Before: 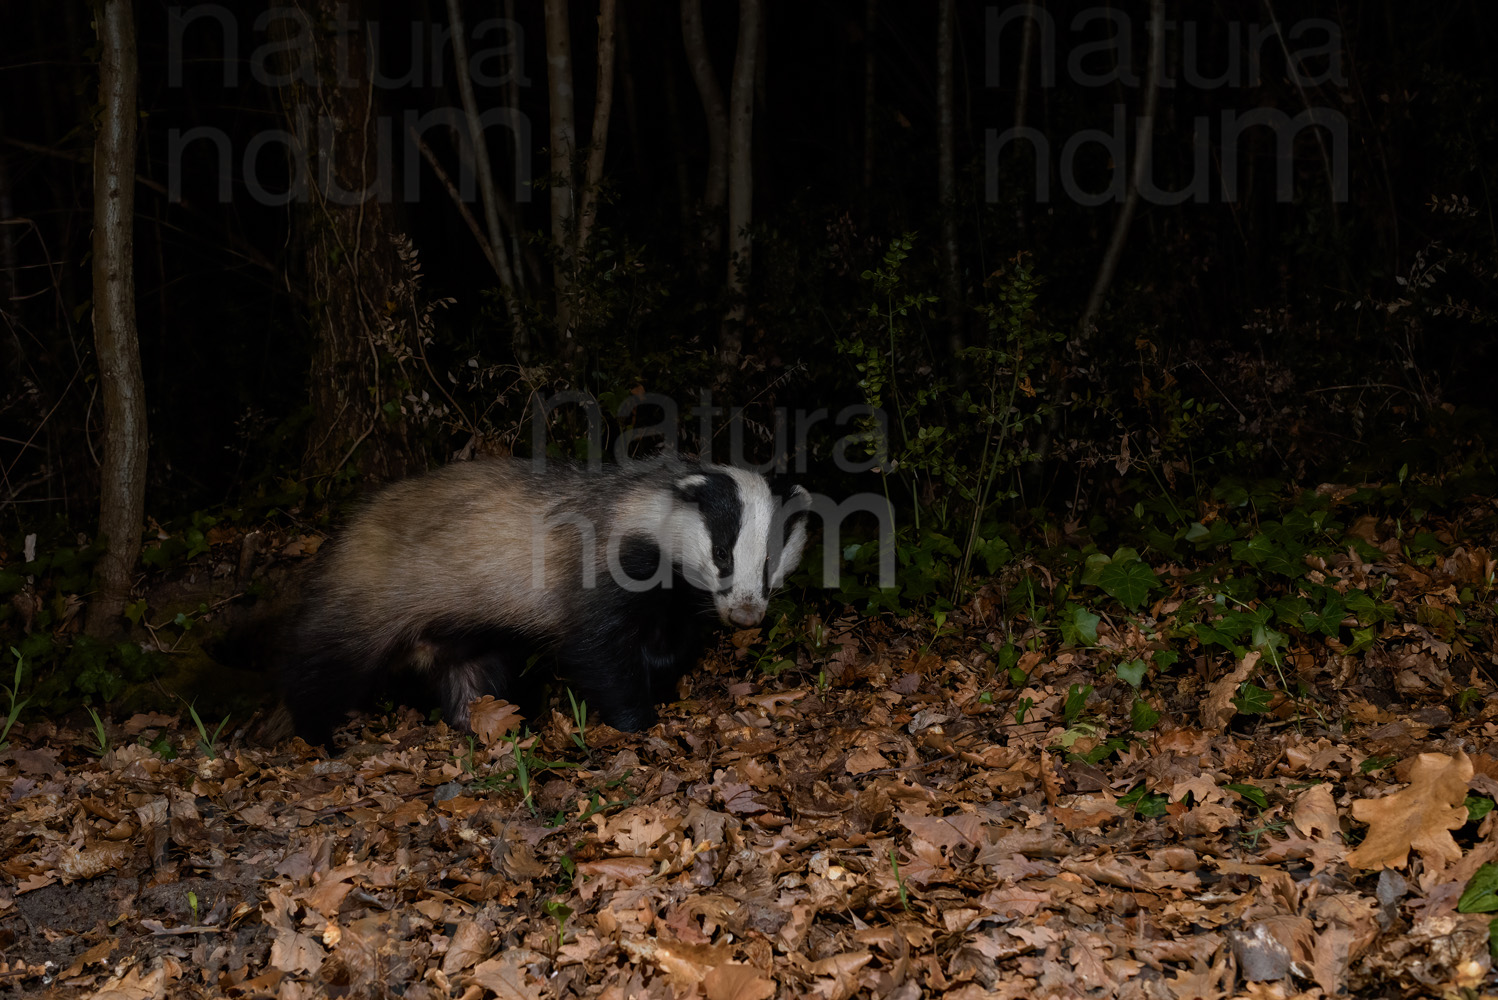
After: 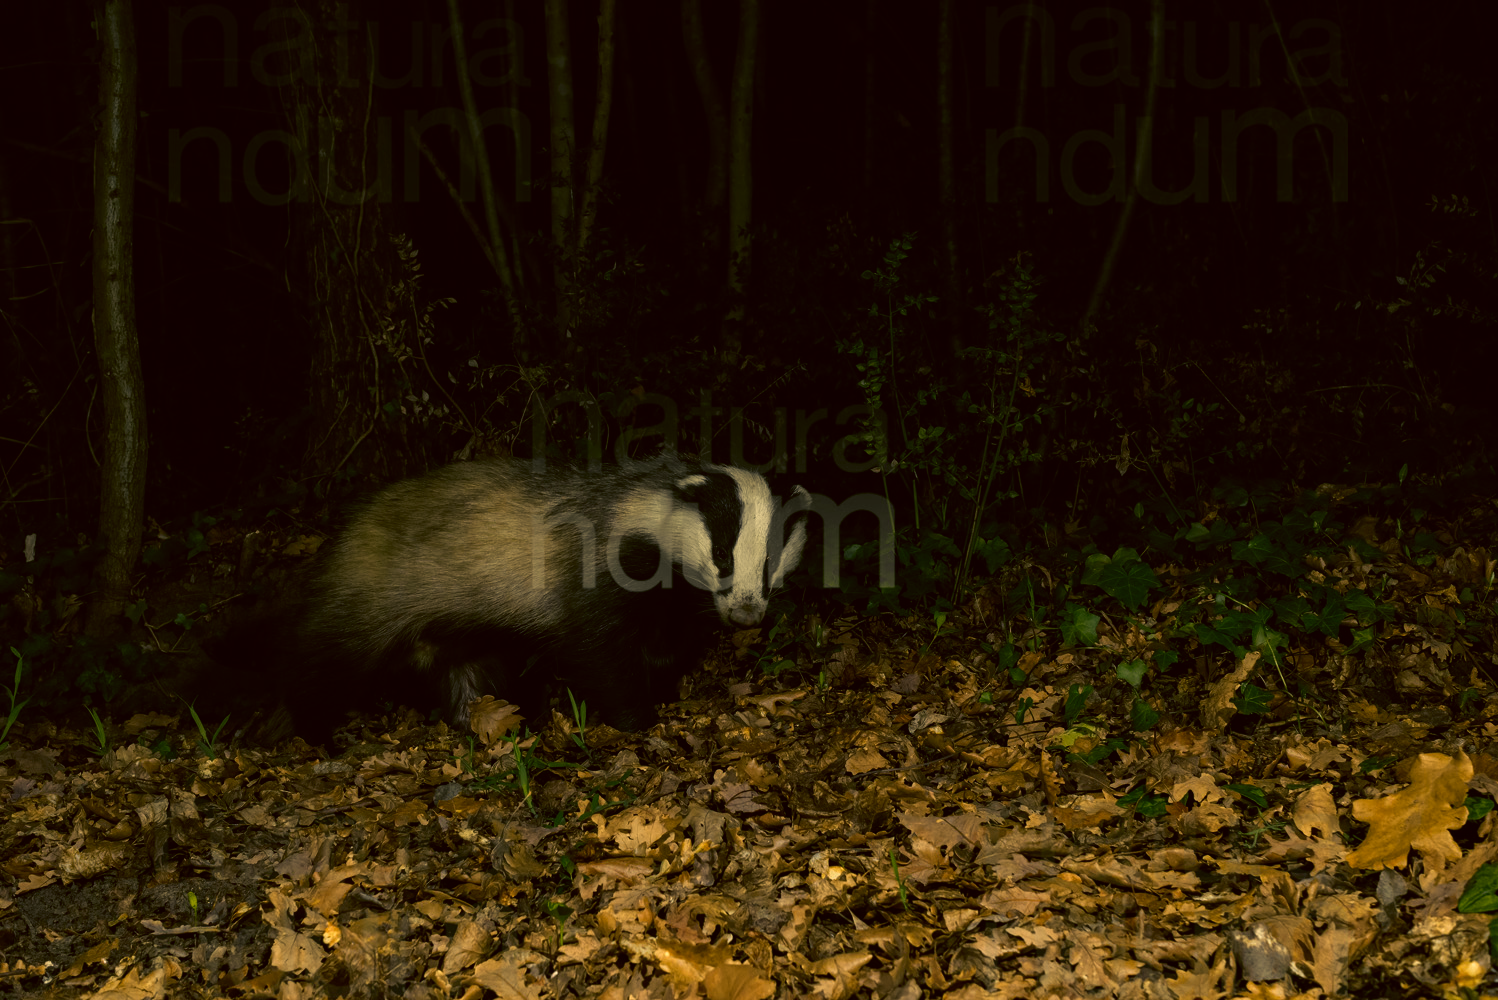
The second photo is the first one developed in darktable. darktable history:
color balance rgb: shadows lift › luminance -40.979%, shadows lift › chroma 14.247%, shadows lift › hue 259.83°, highlights gain › chroma 3.084%, highlights gain › hue 72.9°, perceptual saturation grading › global saturation -0.127%, perceptual brilliance grading › highlights 4.409%, perceptual brilliance grading › shadows -10.189%
color correction: highlights a* 0.147, highlights b* 29.41, shadows a* -0.195, shadows b* 21.05
